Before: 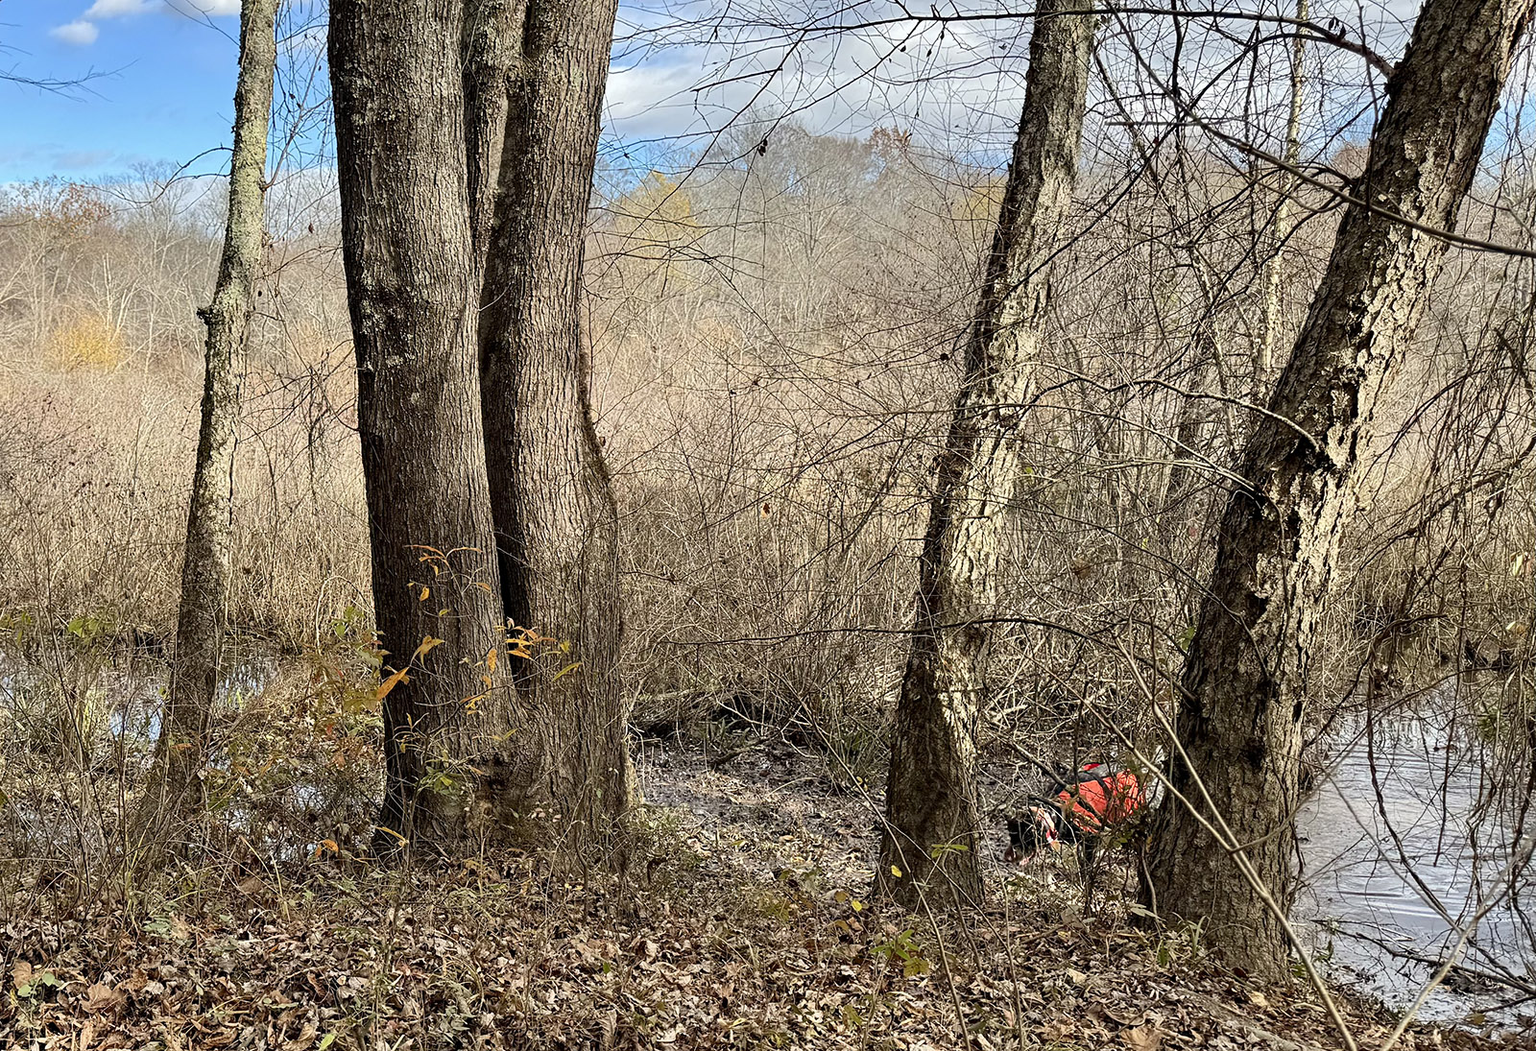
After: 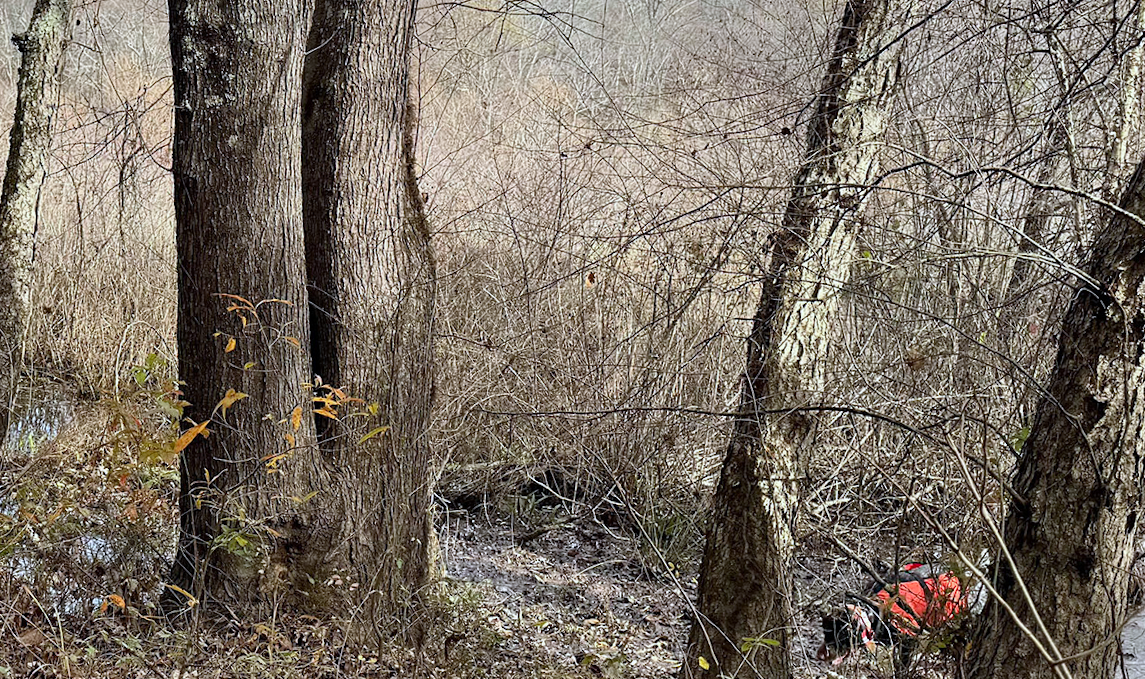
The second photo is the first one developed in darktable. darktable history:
crop and rotate: angle -3.44°, left 9.853%, top 20.752%, right 12.378%, bottom 11.893%
color calibration: illuminant as shot in camera, x 0.369, y 0.376, temperature 4323.93 K
